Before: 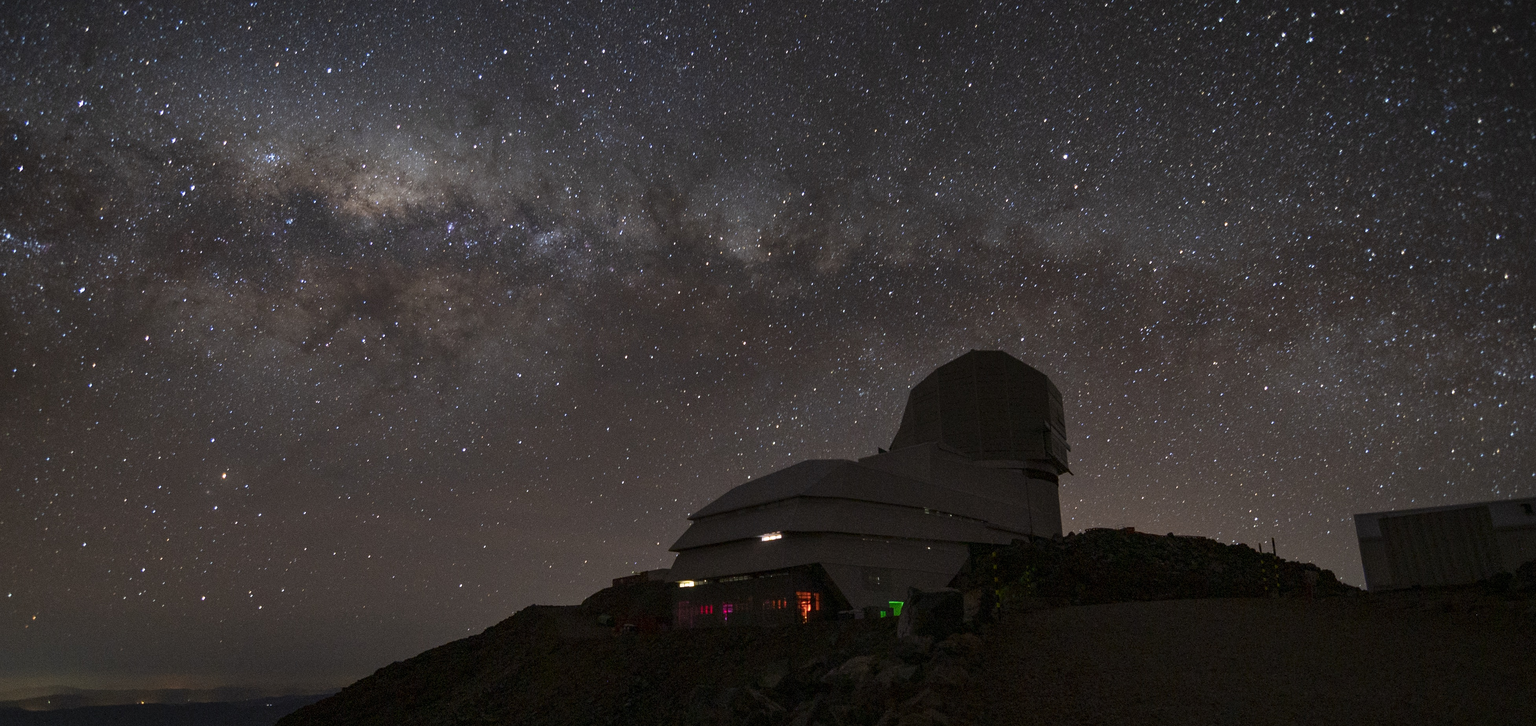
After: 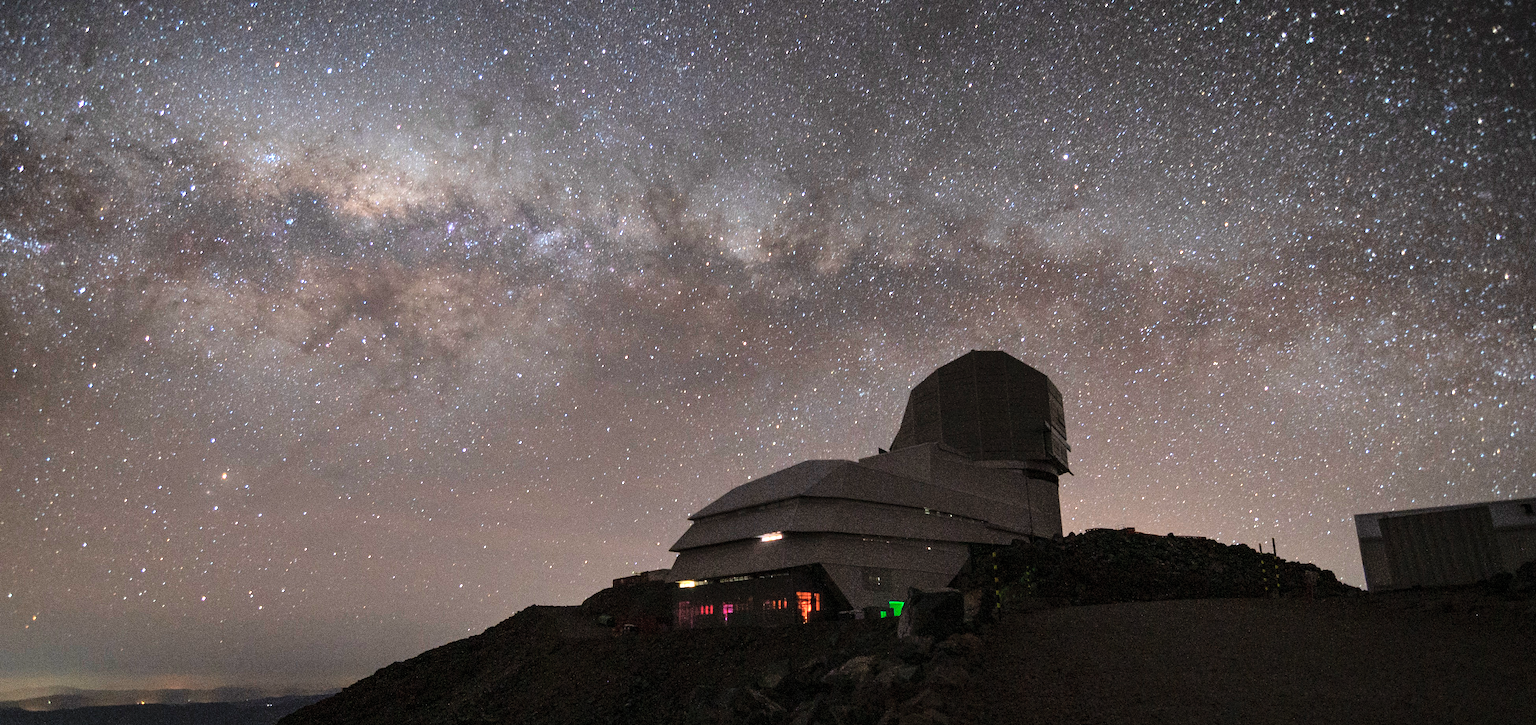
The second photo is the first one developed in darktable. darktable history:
contrast brightness saturation: contrast 0.14, brightness 0.21
tone equalizer: -7 EV 0.15 EV, -6 EV 0.6 EV, -5 EV 1.15 EV, -4 EV 1.33 EV, -3 EV 1.15 EV, -2 EV 0.6 EV, -1 EV 0.15 EV, mask exposure compensation -0.5 EV
